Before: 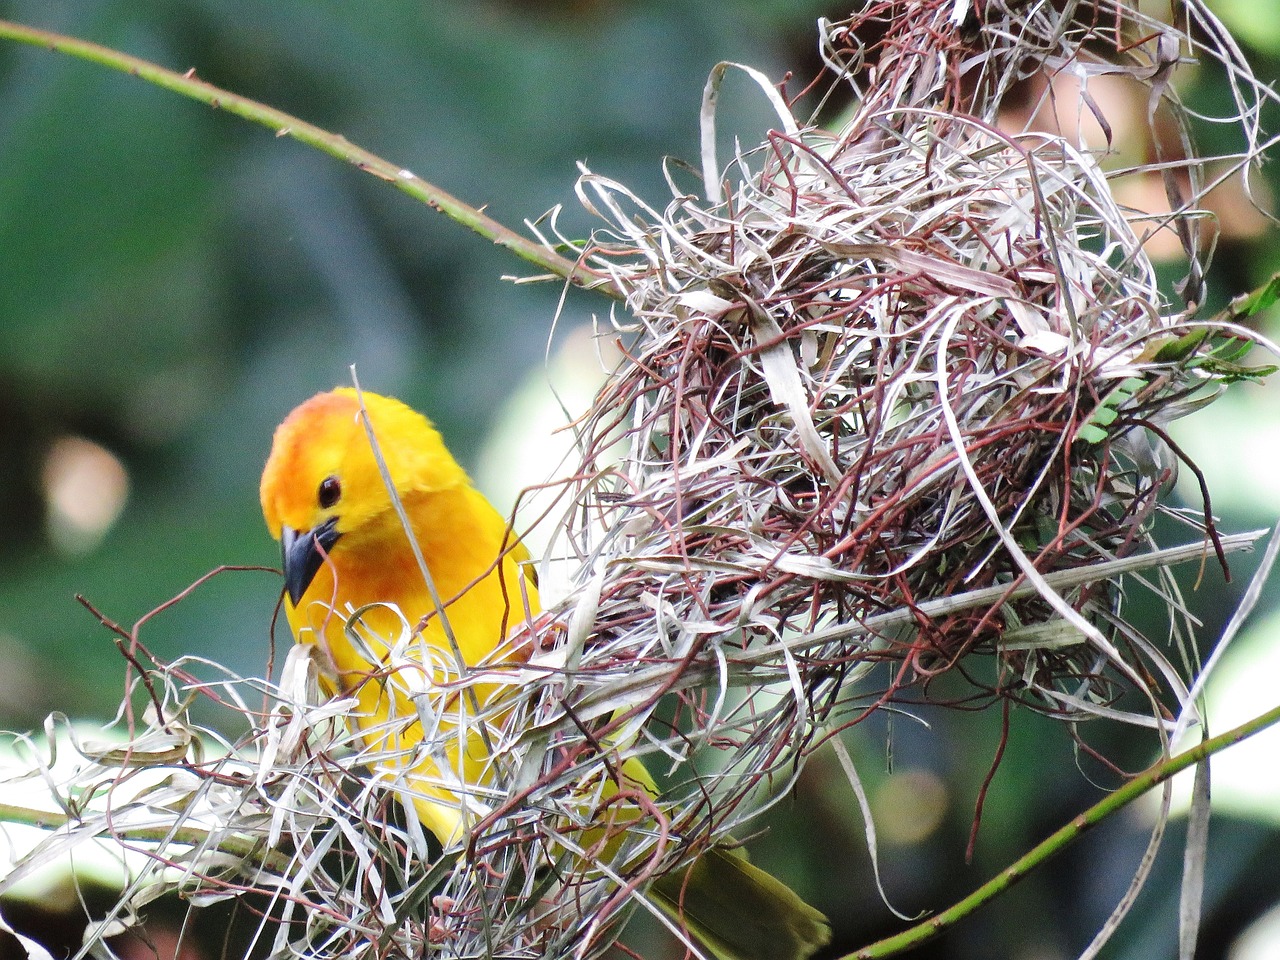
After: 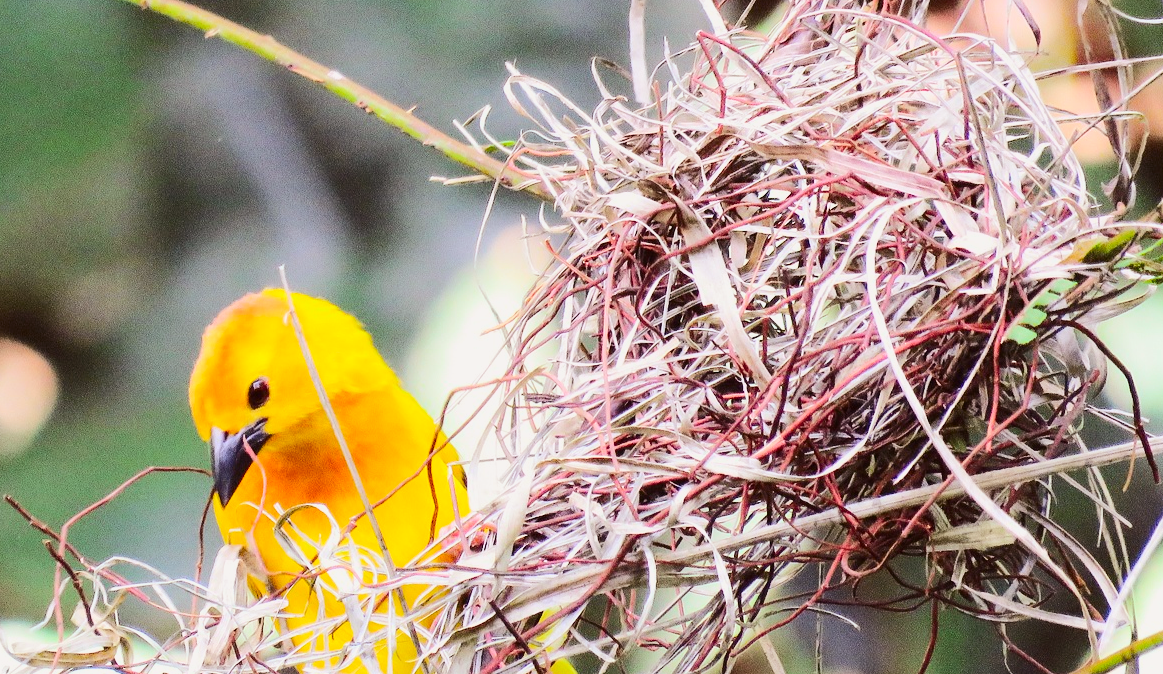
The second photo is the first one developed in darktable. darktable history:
rgb levels: mode RGB, independent channels, levels [[0, 0.474, 1], [0, 0.5, 1], [0, 0.5, 1]]
crop: left 5.596%, top 10.314%, right 3.534%, bottom 19.395%
tone curve: curves: ch0 [(0, 0.011) (0.104, 0.085) (0.236, 0.234) (0.398, 0.507) (0.472, 0.62) (0.641, 0.773) (0.835, 0.883) (1, 0.961)]; ch1 [(0, 0) (0.353, 0.344) (0.43, 0.401) (0.479, 0.476) (0.502, 0.504) (0.54, 0.542) (0.602, 0.613) (0.638, 0.668) (0.693, 0.727) (1, 1)]; ch2 [(0, 0) (0.34, 0.314) (0.434, 0.43) (0.5, 0.506) (0.528, 0.534) (0.55, 0.567) (0.595, 0.613) (0.644, 0.729) (1, 1)], color space Lab, independent channels, preserve colors none
